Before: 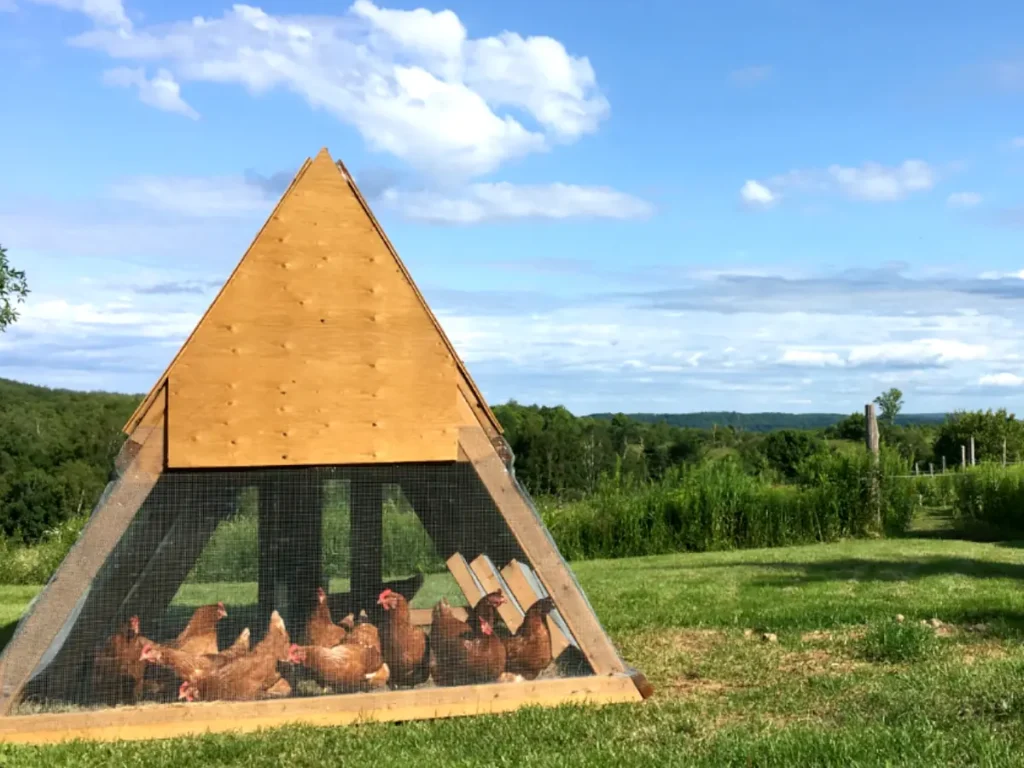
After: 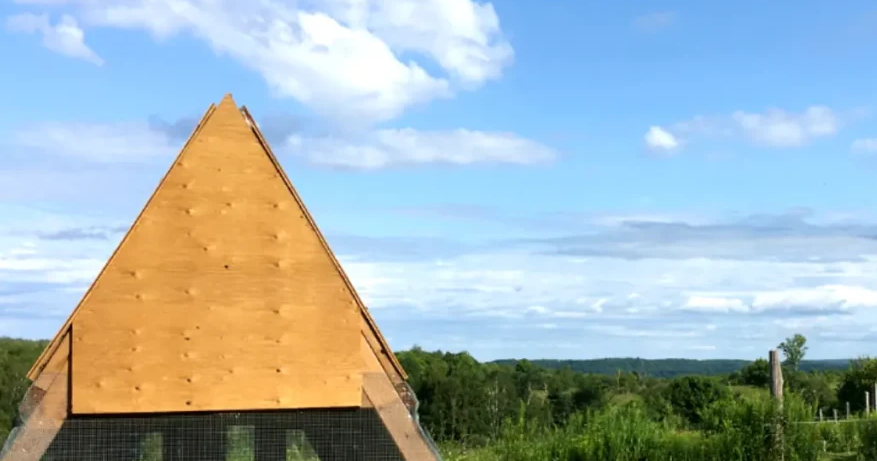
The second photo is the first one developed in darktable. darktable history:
crop and rotate: left 9.426%, top 7.153%, right 4.891%, bottom 32.755%
